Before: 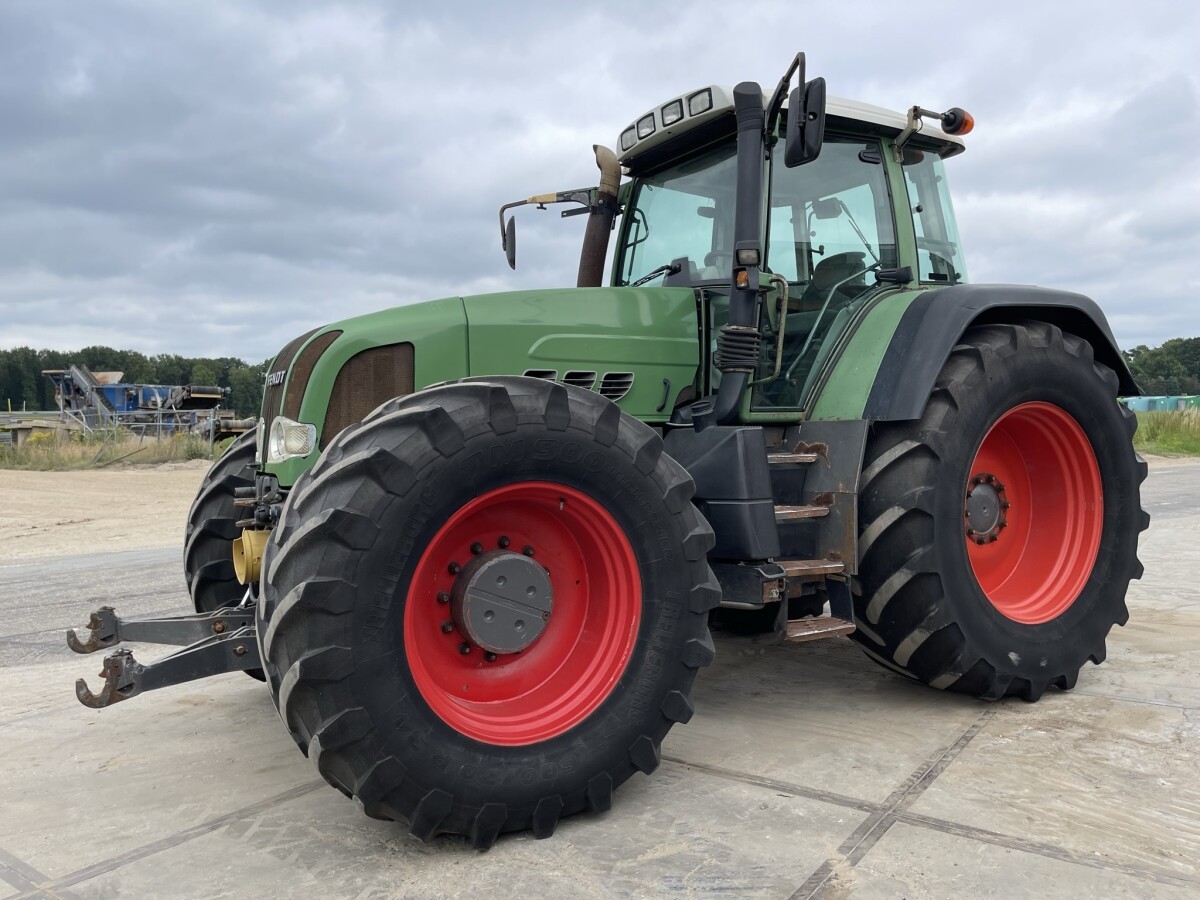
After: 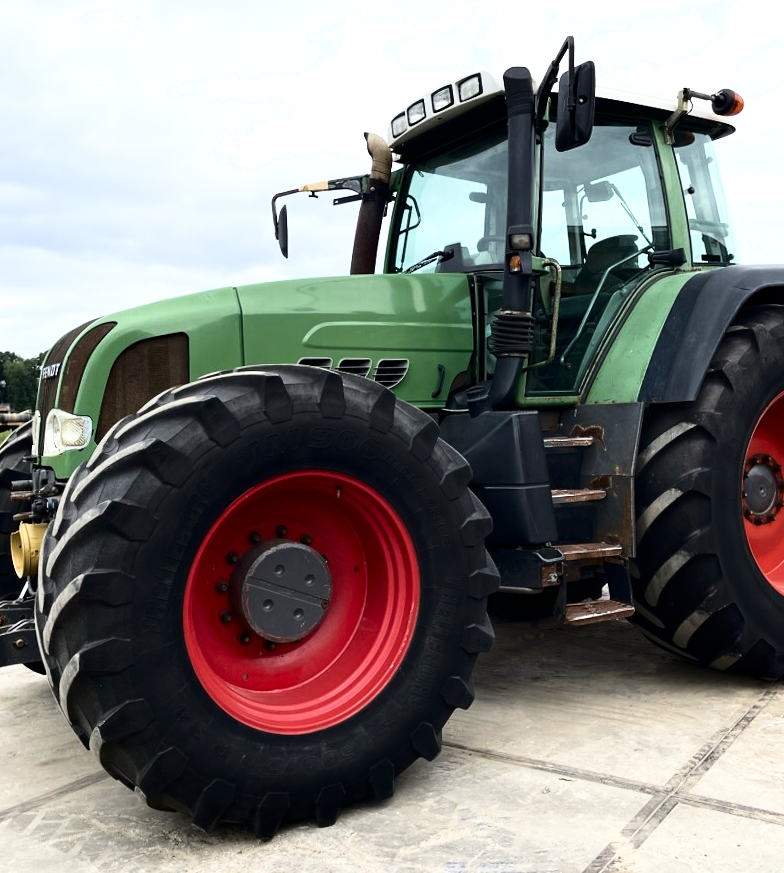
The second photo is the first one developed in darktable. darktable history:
shadows and highlights: shadows -62.32, white point adjustment -5.22, highlights 61.59
crop and rotate: left 18.442%, right 15.508%
rotate and perspective: rotation -1°, crop left 0.011, crop right 0.989, crop top 0.025, crop bottom 0.975
tone equalizer: -8 EV -0.75 EV, -7 EV -0.7 EV, -6 EV -0.6 EV, -5 EV -0.4 EV, -3 EV 0.4 EV, -2 EV 0.6 EV, -1 EV 0.7 EV, +0 EV 0.75 EV, edges refinement/feathering 500, mask exposure compensation -1.57 EV, preserve details no
velvia: strength 27%
